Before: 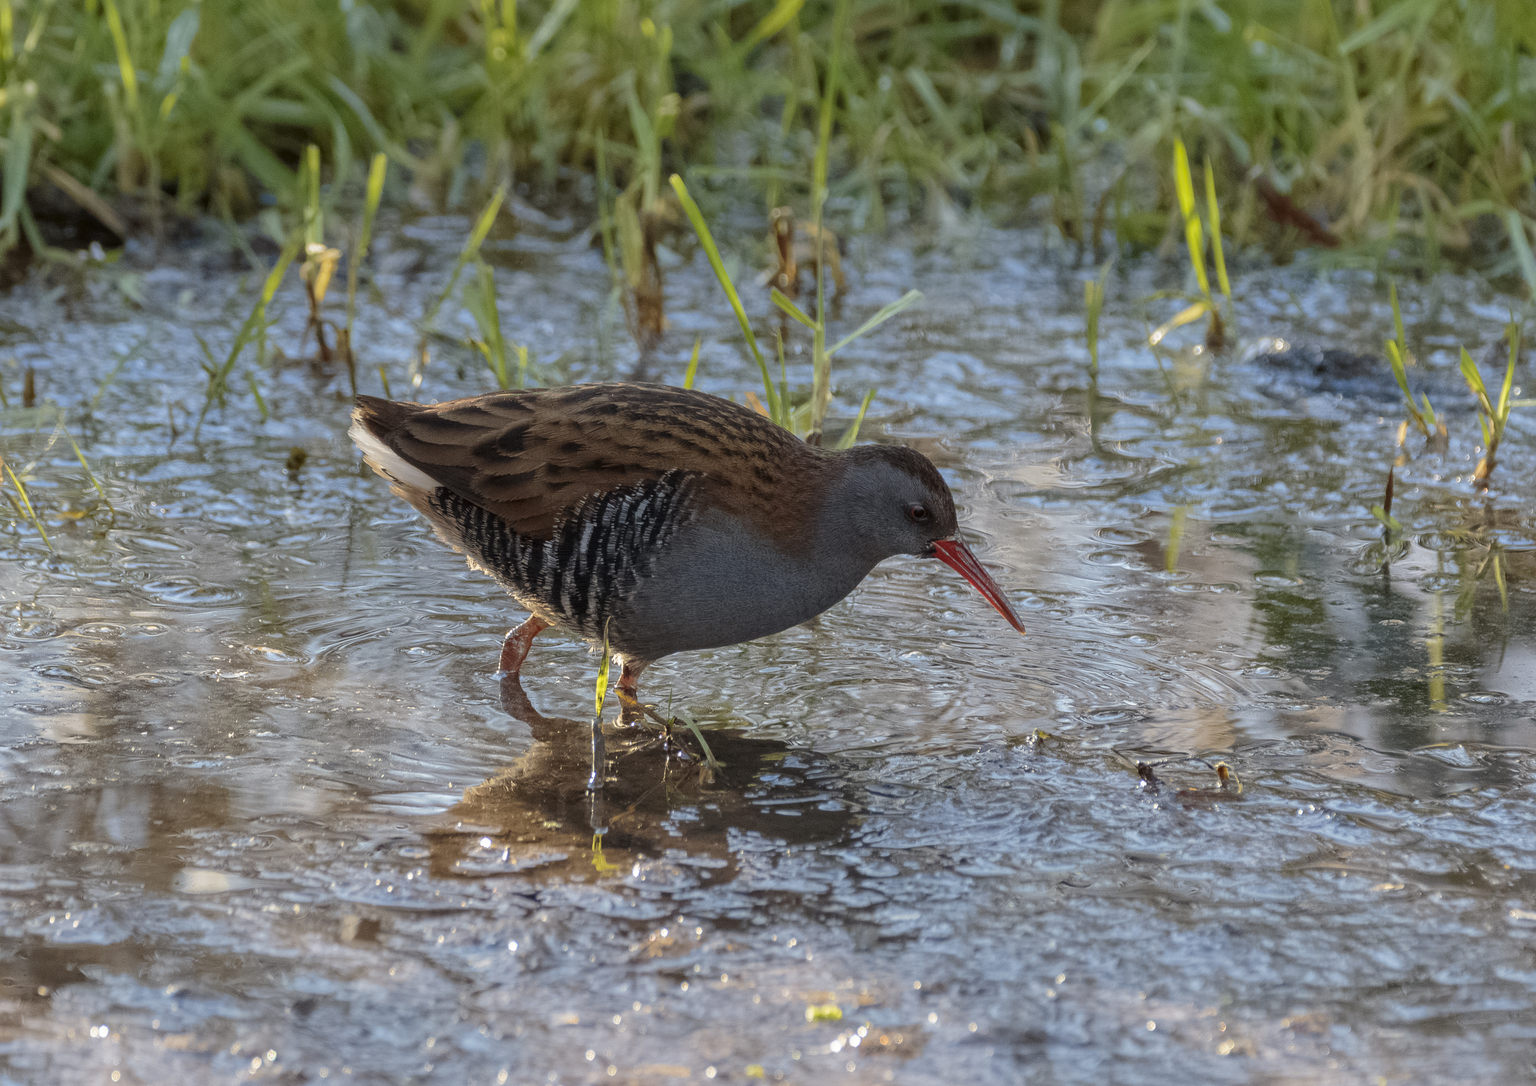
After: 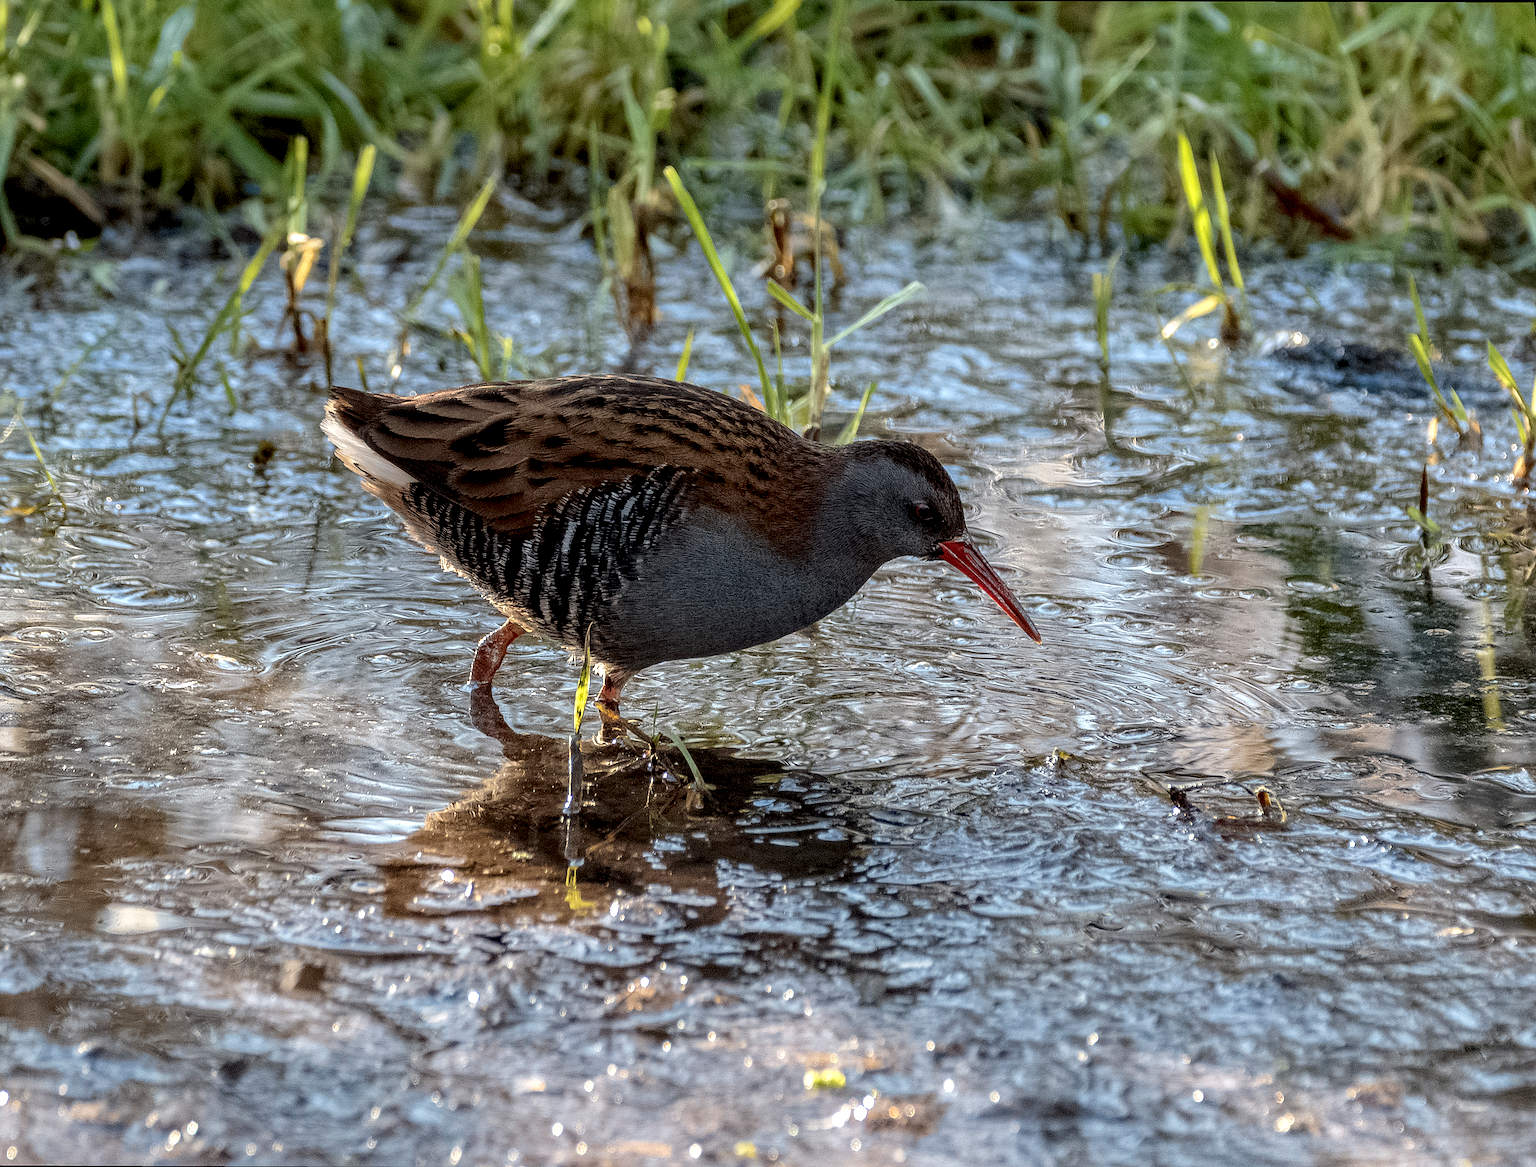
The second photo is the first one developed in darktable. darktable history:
local contrast: highlights 65%, shadows 54%, detail 169%, midtone range 0.514
sharpen: amount 0.575
rotate and perspective: rotation 0.215°, lens shift (vertical) -0.139, crop left 0.069, crop right 0.939, crop top 0.002, crop bottom 0.996
